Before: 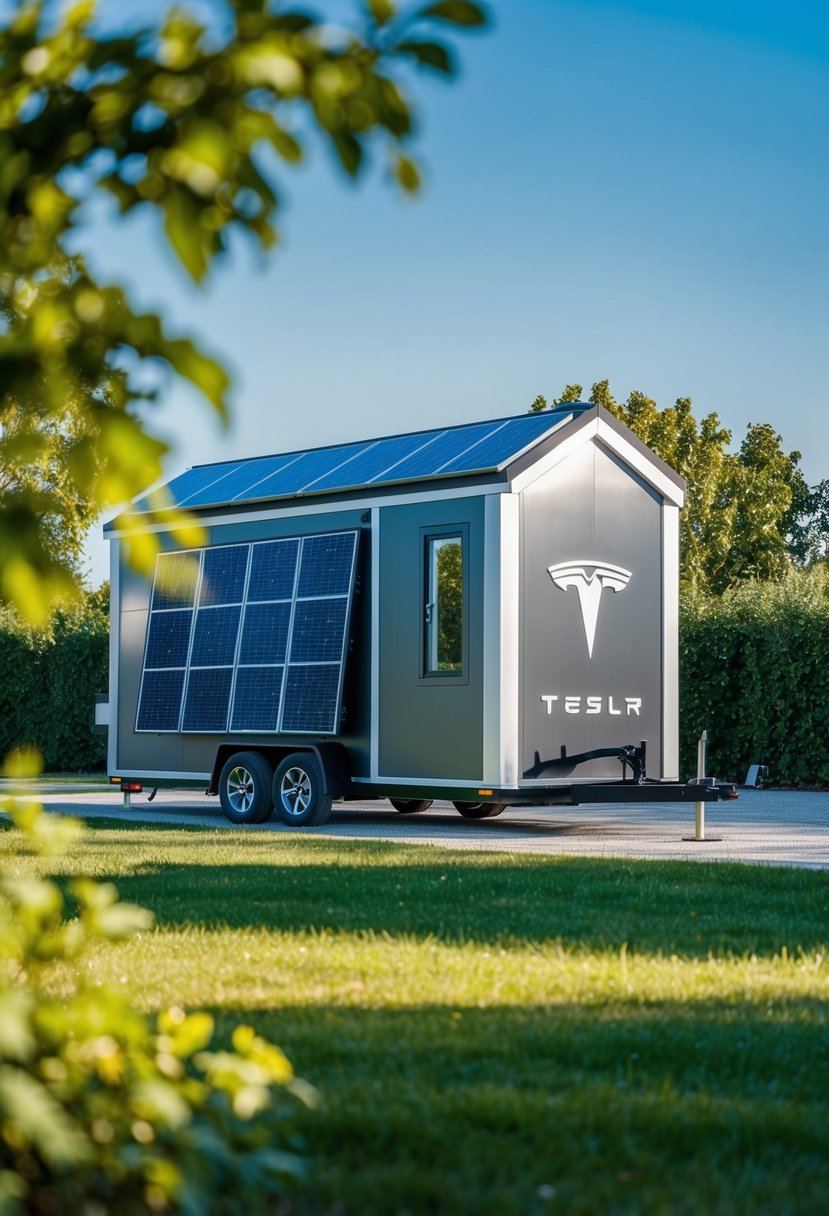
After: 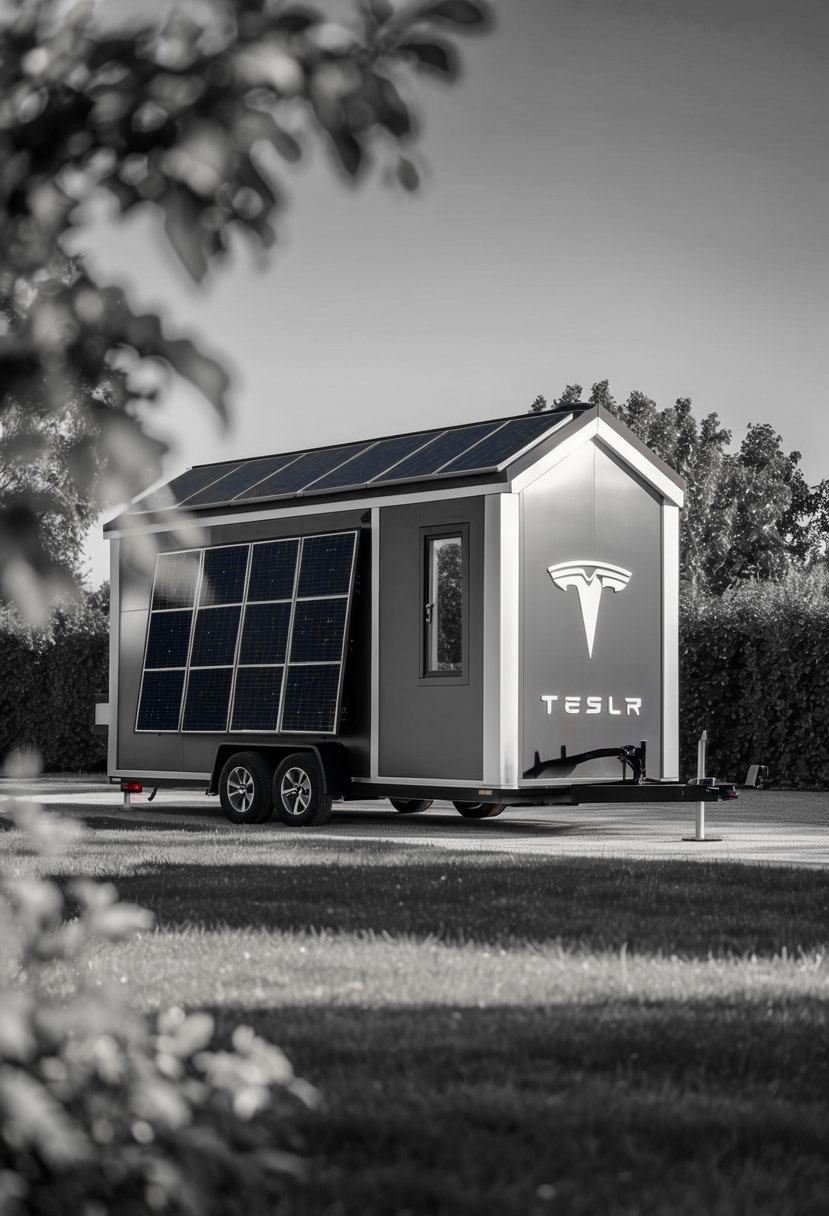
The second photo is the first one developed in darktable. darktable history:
color balance rgb: shadows lift › chroma 2.025%, shadows lift › hue 248.19°, highlights gain › chroma 3.04%, highlights gain › hue 76.9°, perceptual saturation grading › global saturation 29.373%, saturation formula JzAzBz (2021)
color zones: curves: ch0 [(0, 0.278) (0.143, 0.5) (0.286, 0.5) (0.429, 0.5) (0.571, 0.5) (0.714, 0.5) (0.857, 0.5) (1, 0.5)]; ch1 [(0, 1) (0.143, 0.165) (0.286, 0) (0.429, 0) (0.571, 0) (0.714, 0) (0.857, 0.5) (1, 0.5)]; ch2 [(0, 0.508) (0.143, 0.5) (0.286, 0.5) (0.429, 0.5) (0.571, 0.5) (0.714, 0.5) (0.857, 0.5) (1, 0.5)]
